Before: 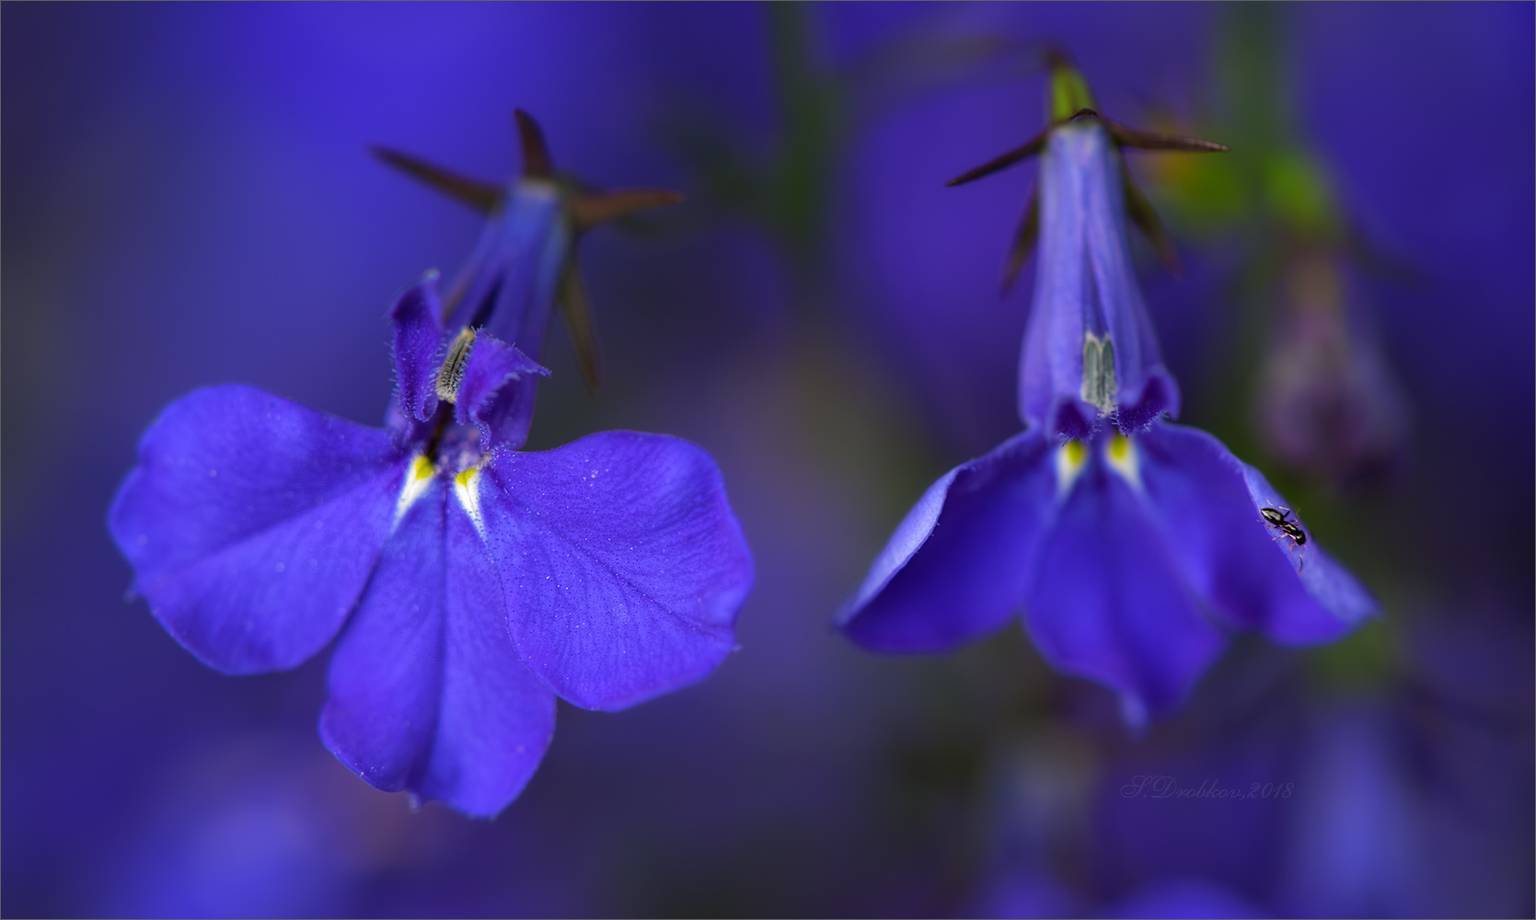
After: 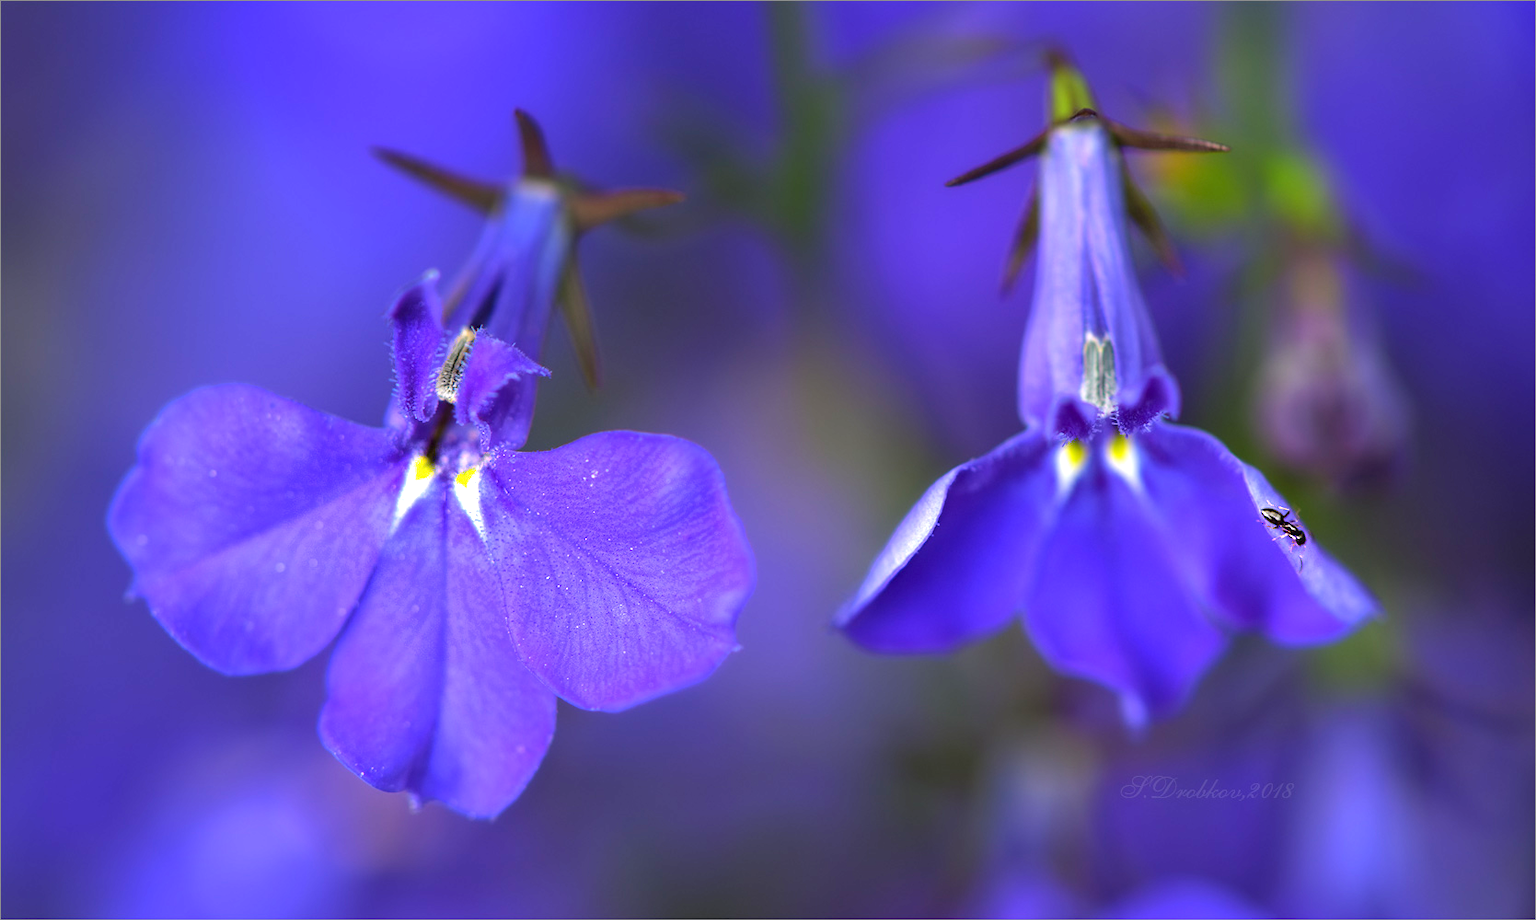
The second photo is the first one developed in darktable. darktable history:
exposure: exposure 1.238 EV, compensate highlight preservation false
